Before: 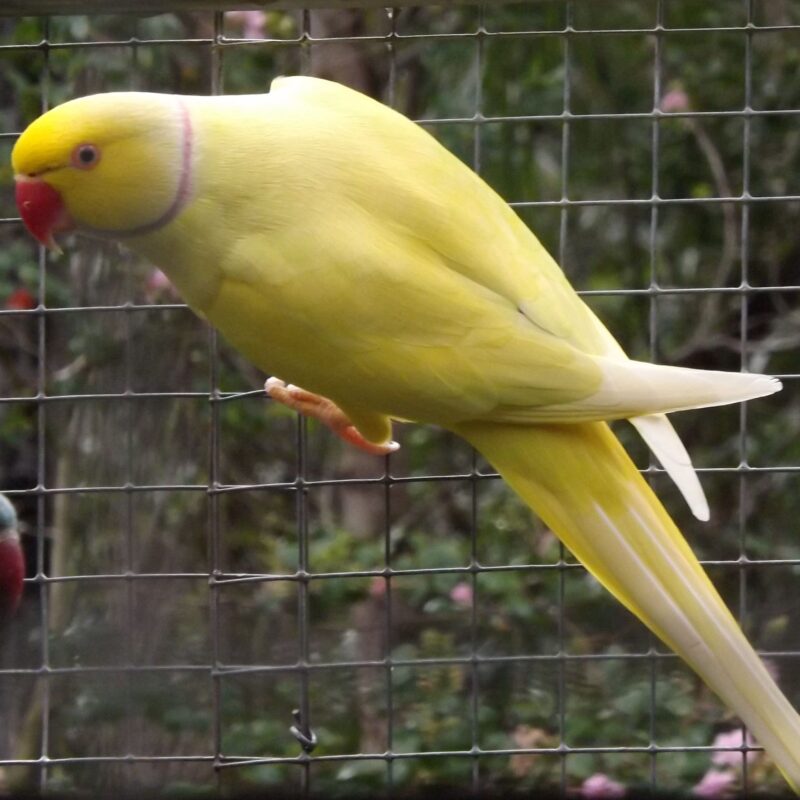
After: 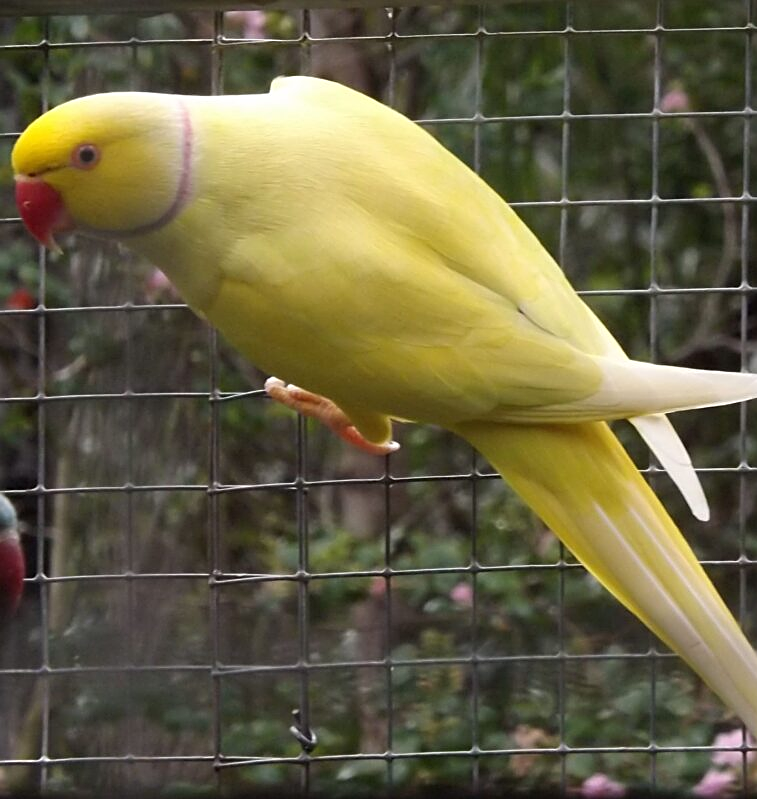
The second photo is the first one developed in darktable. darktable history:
crop and rotate: right 5.355%
sharpen: amount 0.491
